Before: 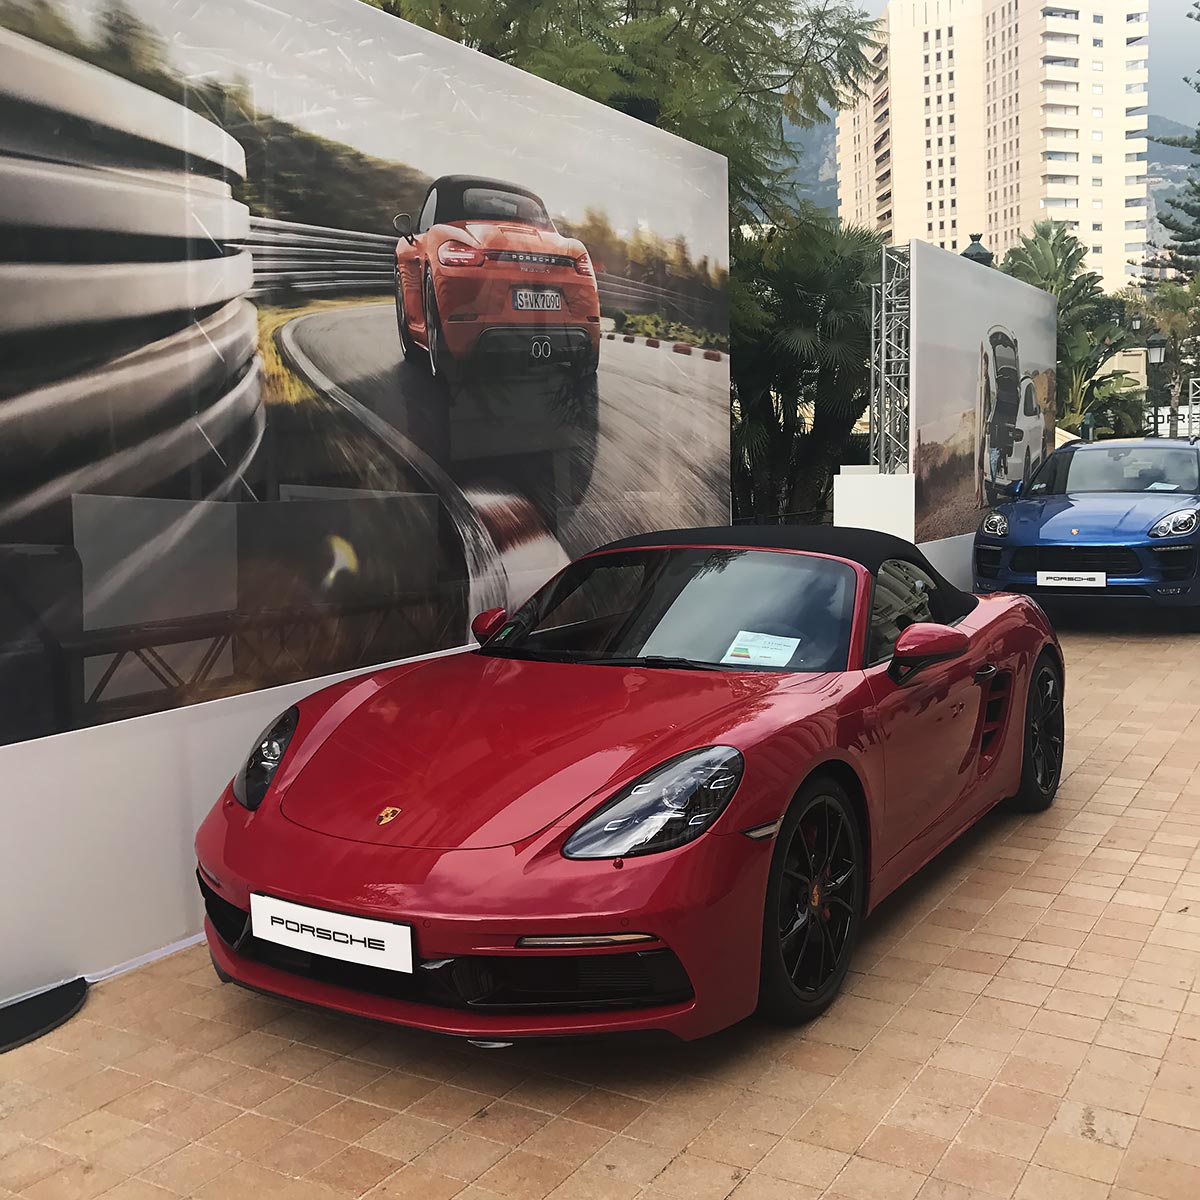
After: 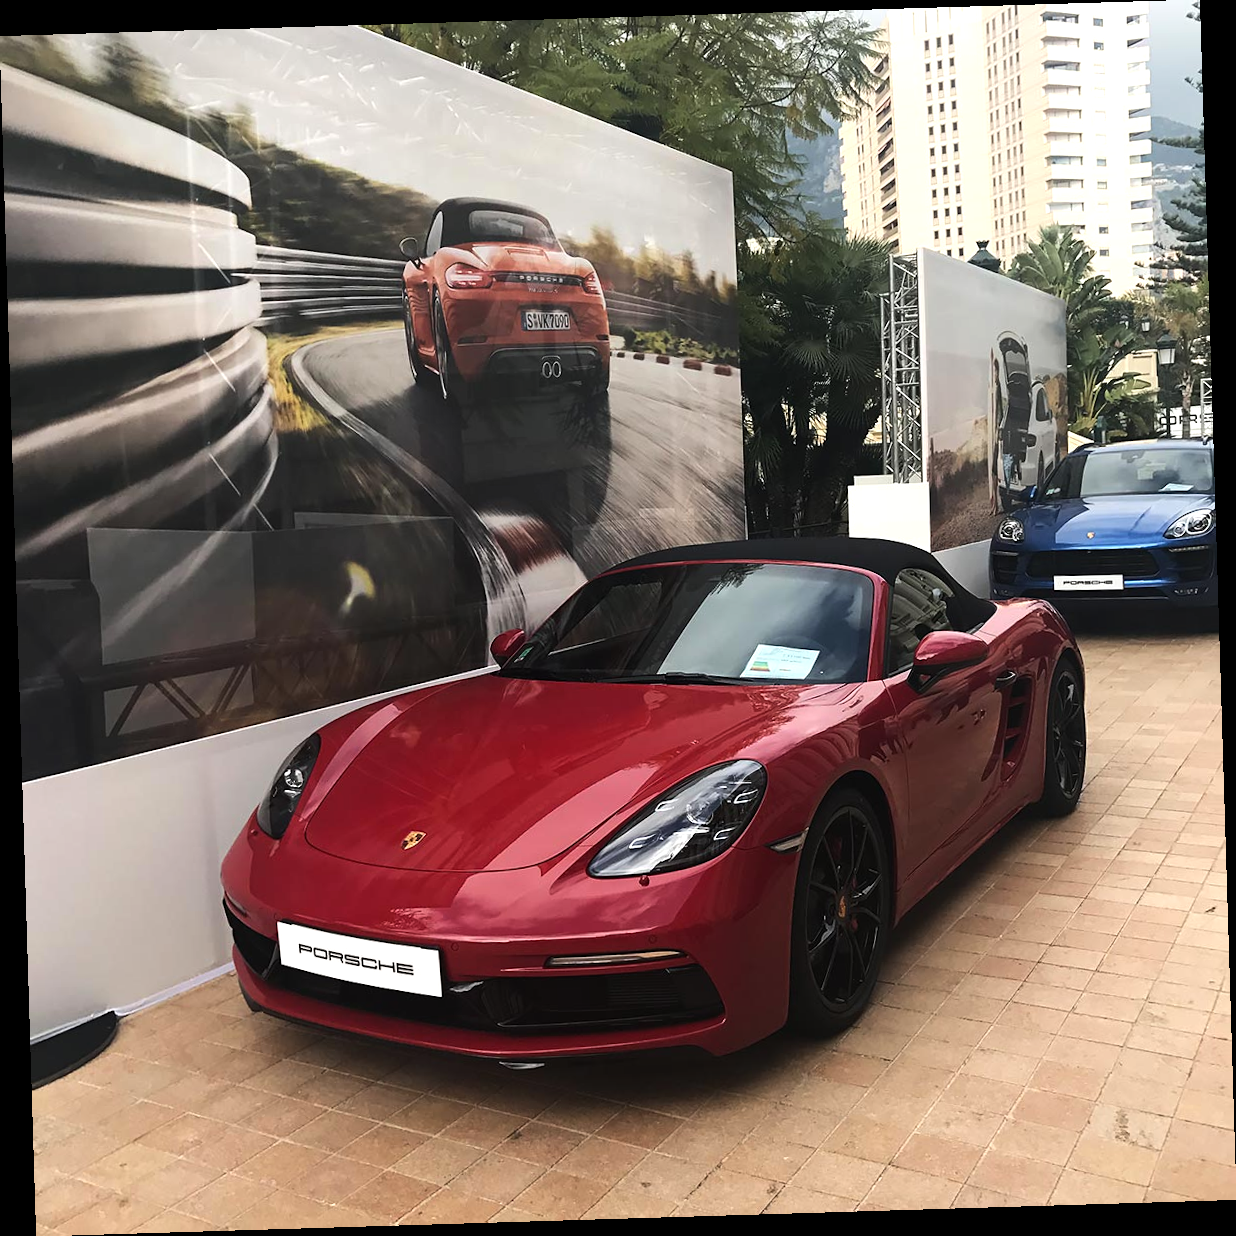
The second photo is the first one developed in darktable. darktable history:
rotate and perspective: rotation -1.75°, automatic cropping off
tone equalizer: -8 EV -0.417 EV, -7 EV -0.389 EV, -6 EV -0.333 EV, -5 EV -0.222 EV, -3 EV 0.222 EV, -2 EV 0.333 EV, -1 EV 0.389 EV, +0 EV 0.417 EV, edges refinement/feathering 500, mask exposure compensation -1.57 EV, preserve details no
